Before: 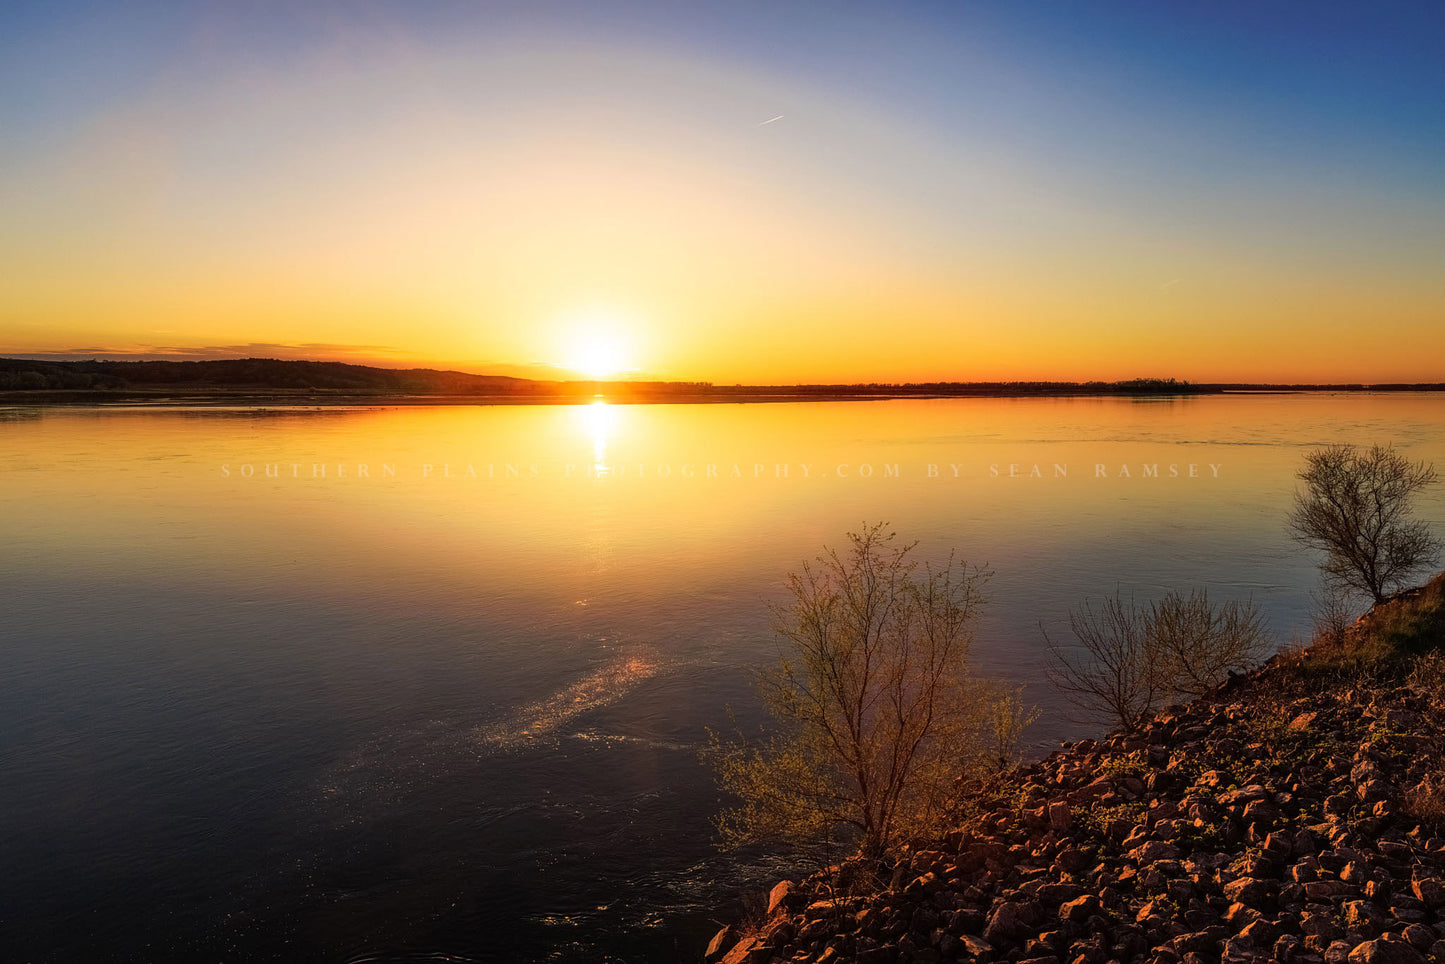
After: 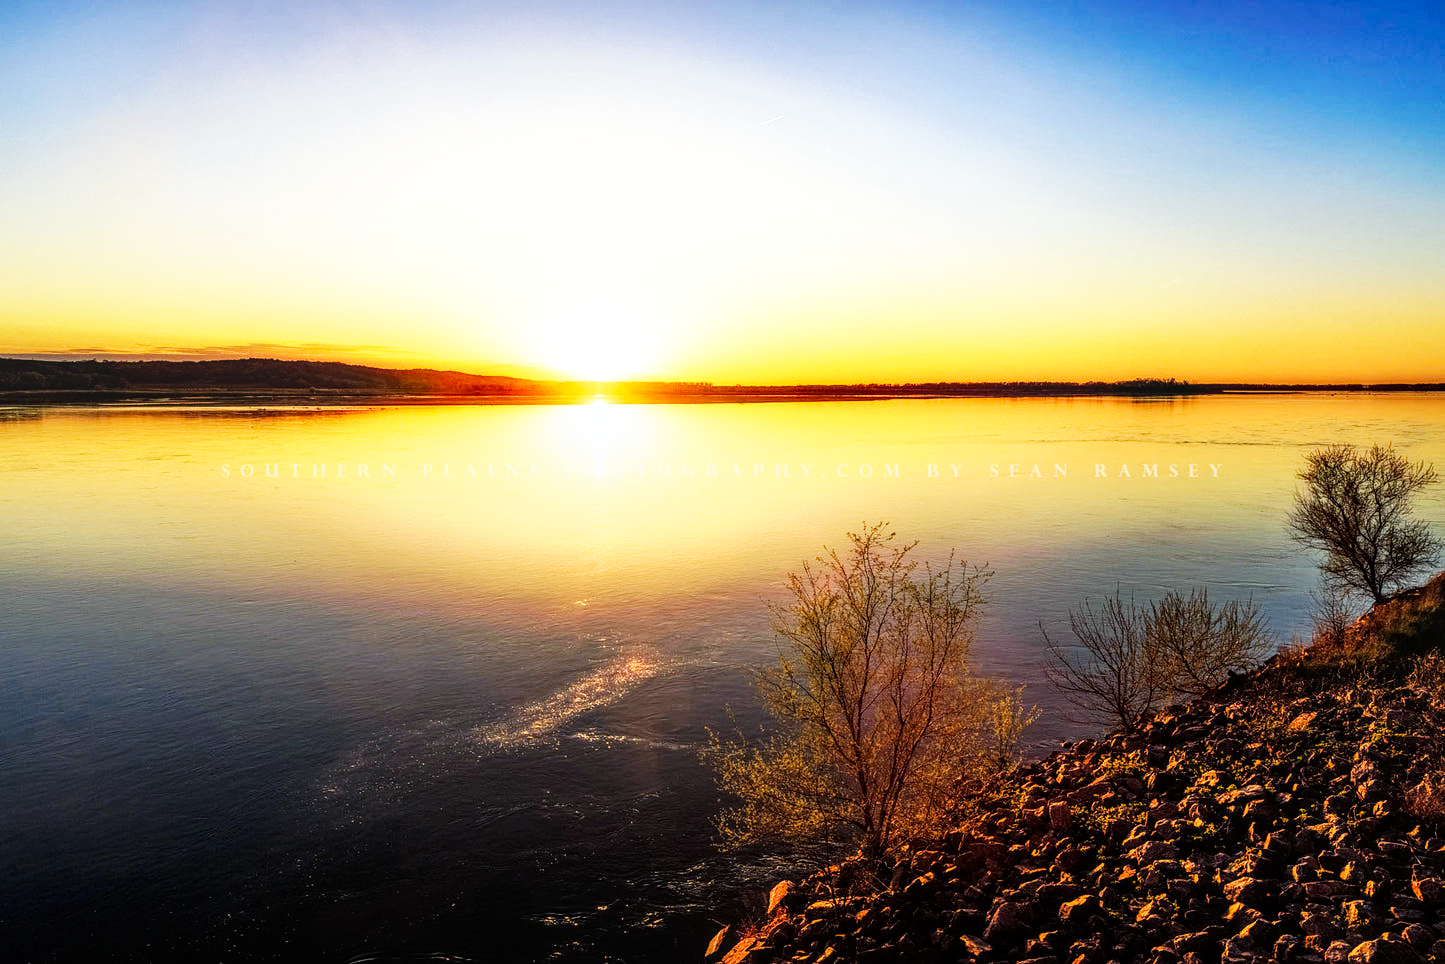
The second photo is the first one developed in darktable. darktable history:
local contrast: on, module defaults
white balance: red 0.925, blue 1.046
base curve: curves: ch0 [(0, 0) (0.007, 0.004) (0.027, 0.03) (0.046, 0.07) (0.207, 0.54) (0.442, 0.872) (0.673, 0.972) (1, 1)], preserve colors none
